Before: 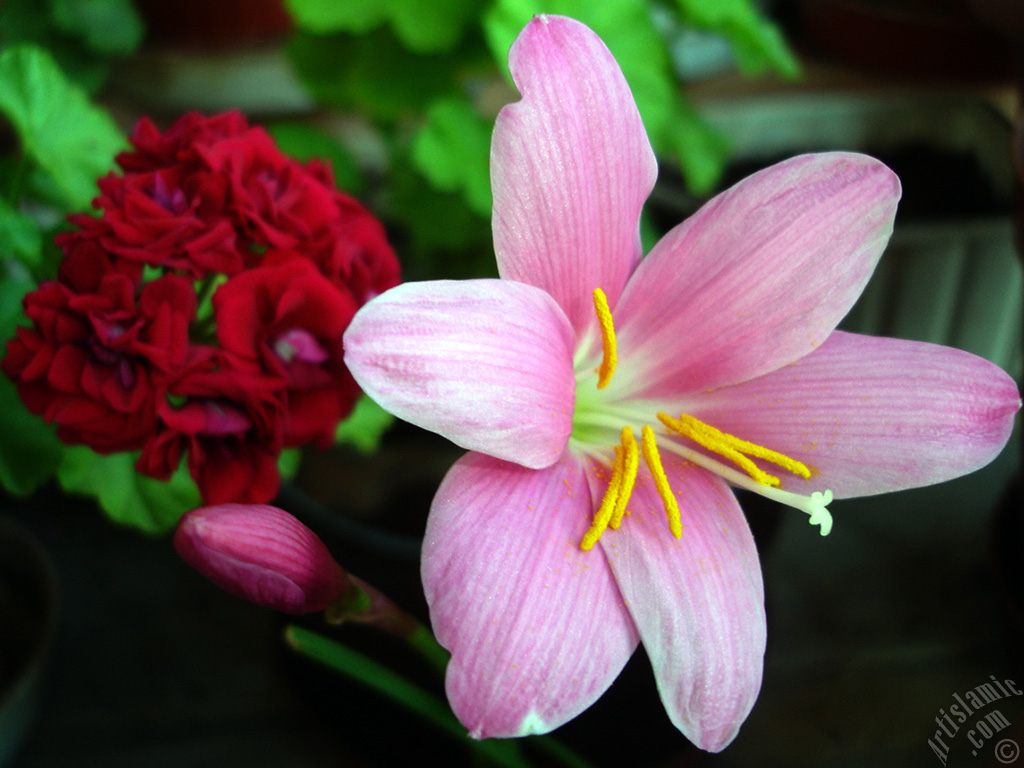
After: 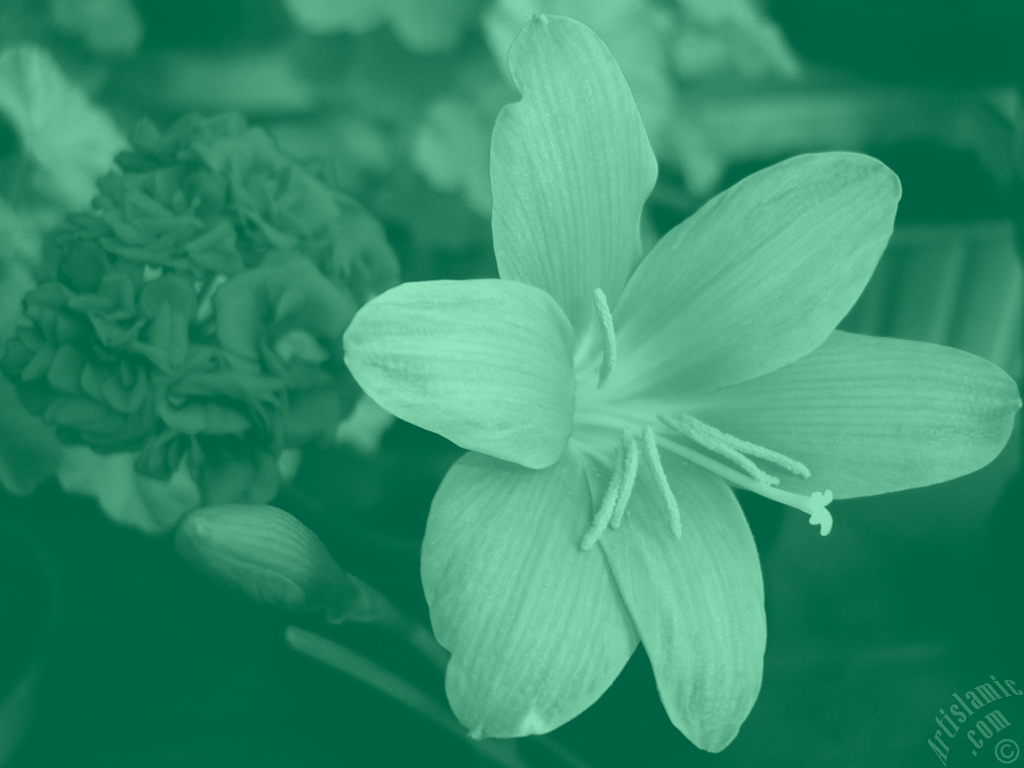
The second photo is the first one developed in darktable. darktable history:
colorize: hue 147.6°, saturation 65%, lightness 21.64%
color correction: highlights a* 10.21, highlights b* 9.79, shadows a* 8.61, shadows b* 7.88, saturation 0.8
white balance: red 1, blue 1
